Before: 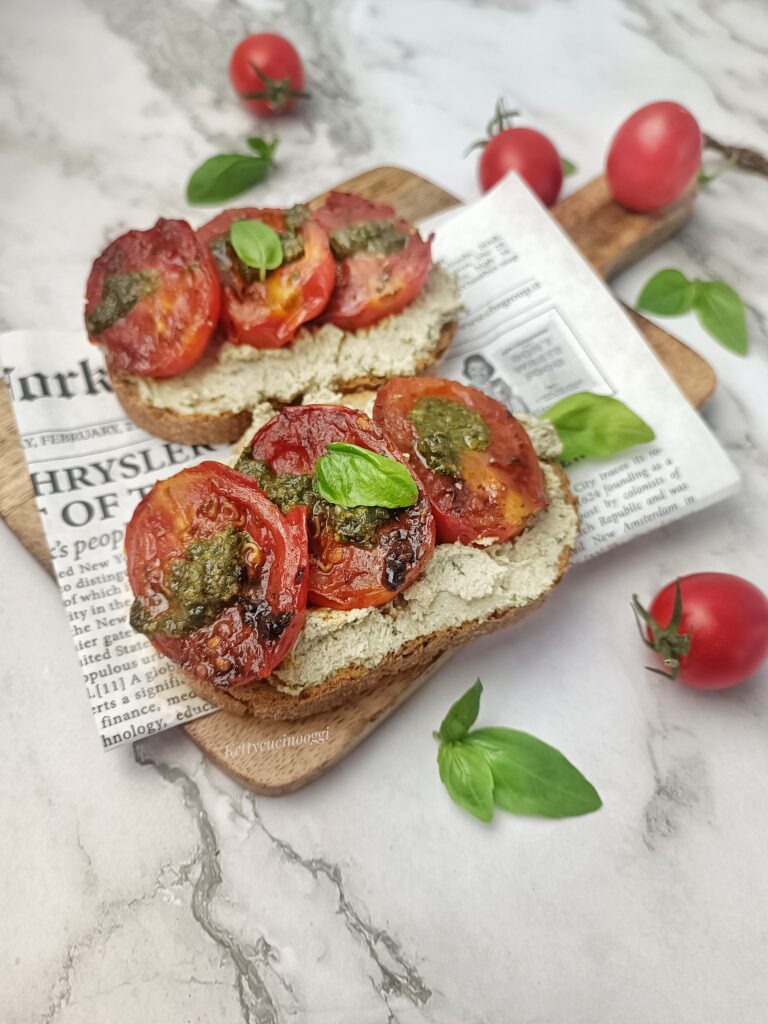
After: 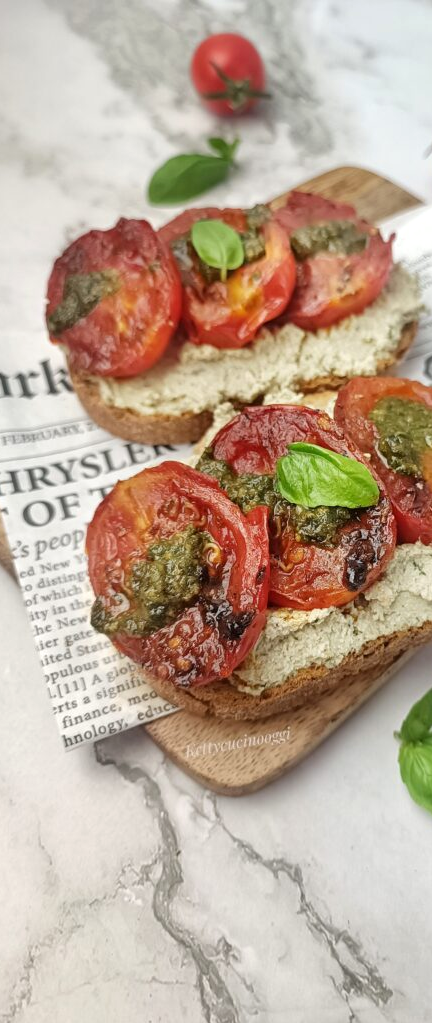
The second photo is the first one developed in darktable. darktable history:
crop: left 5.114%, right 38.589%
exposure: exposure 0.078 EV, compensate highlight preservation false
